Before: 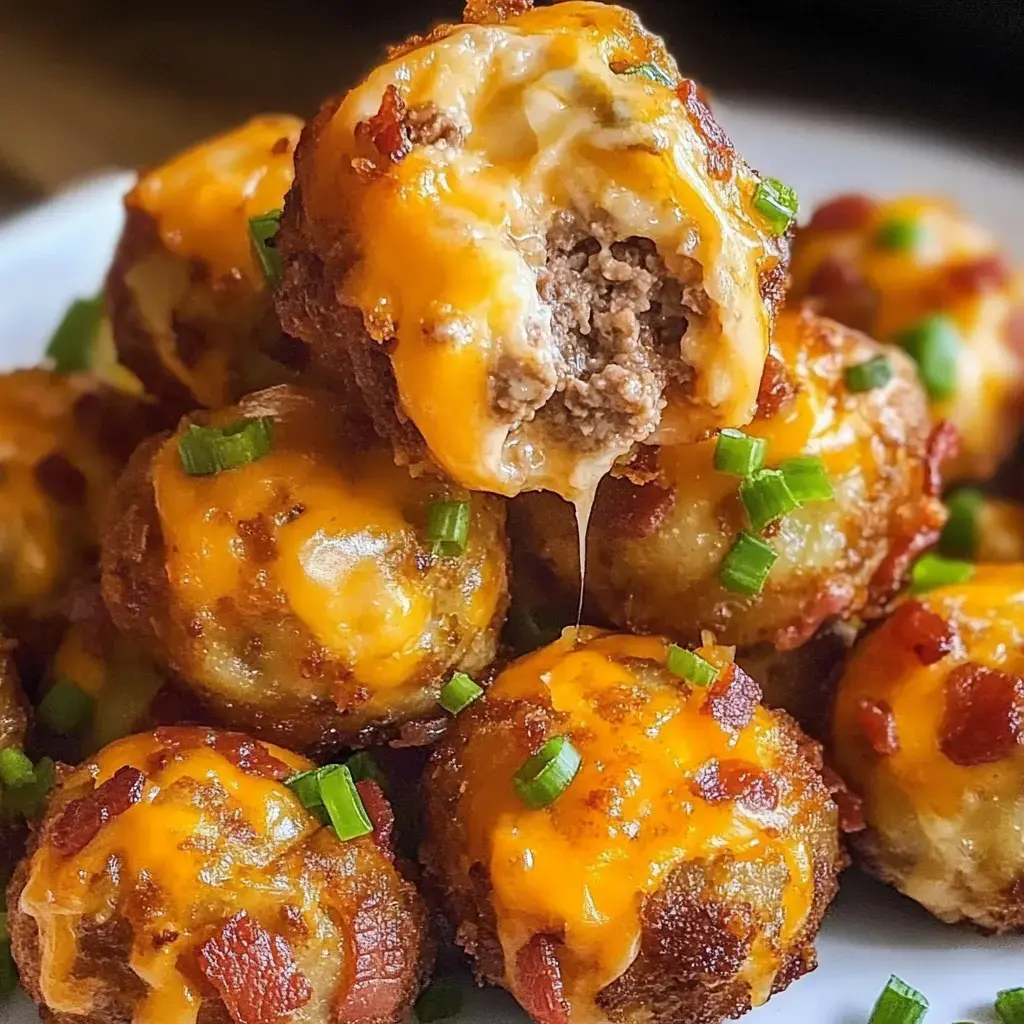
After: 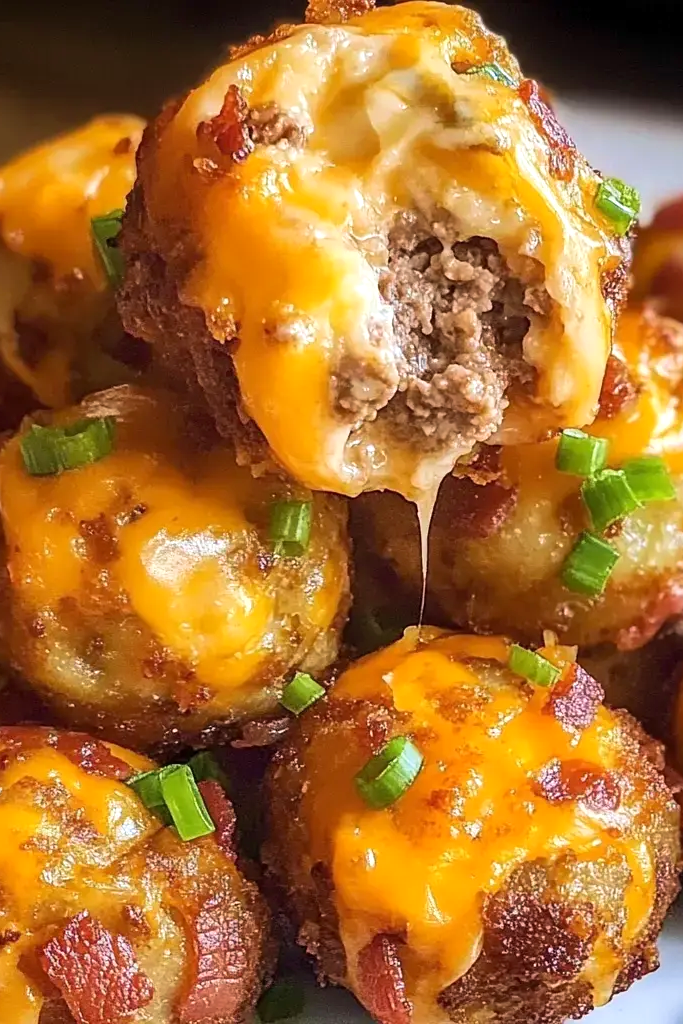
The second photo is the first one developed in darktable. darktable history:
crop and rotate: left 15.446%, right 17.836%
velvia: on, module defaults
white balance: emerald 1
exposure: black level correction 0.001, exposure 0.191 EV, compensate highlight preservation false
